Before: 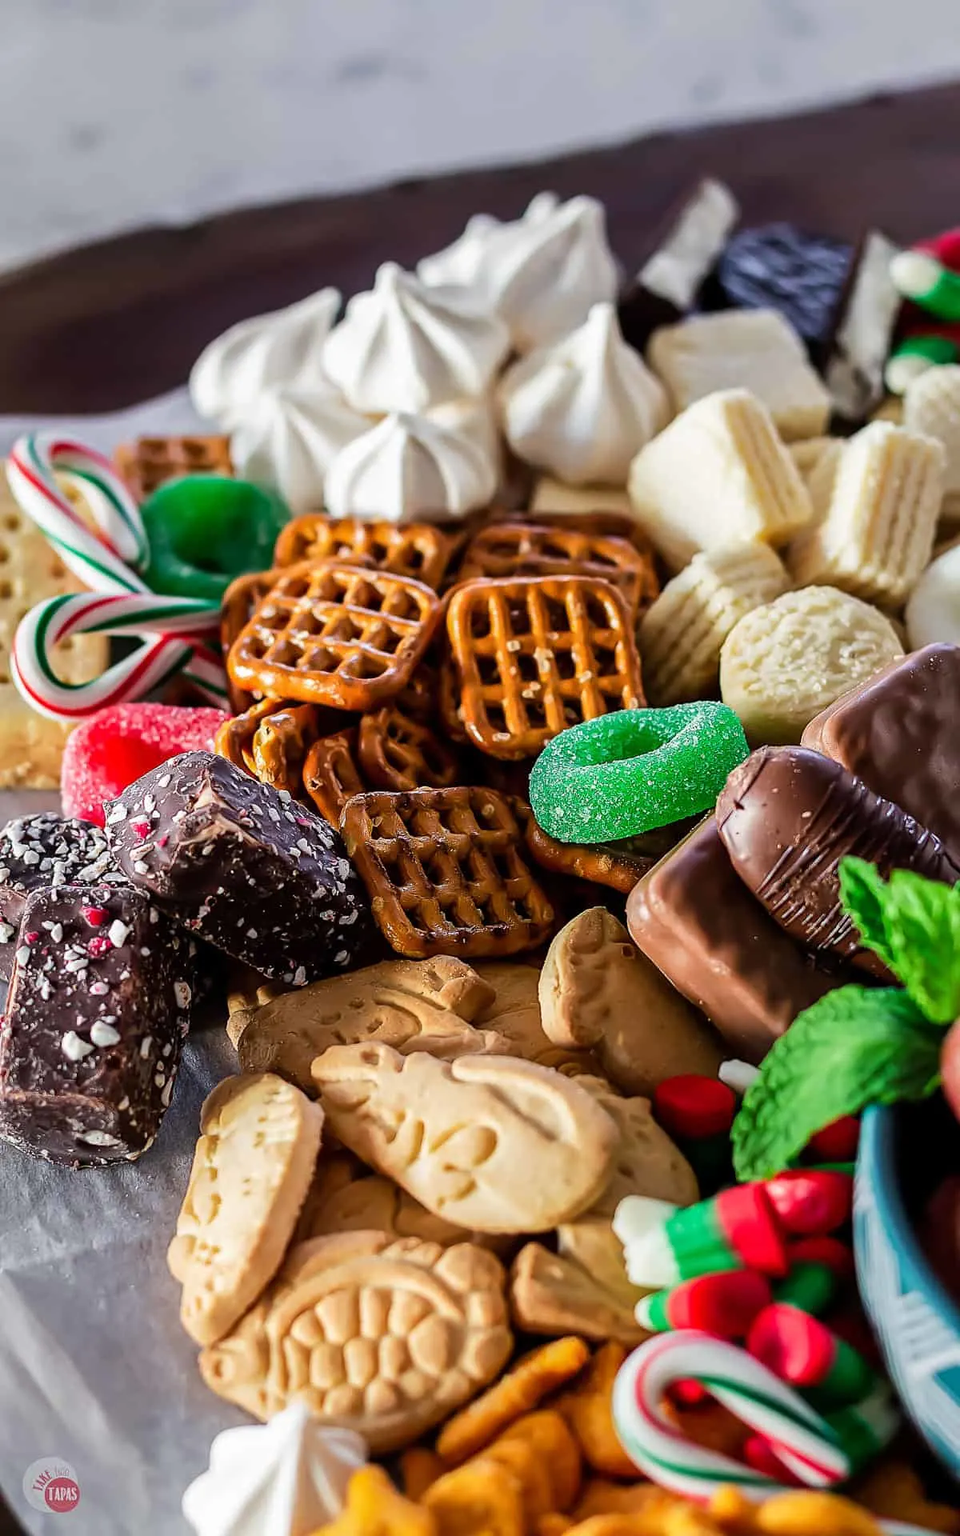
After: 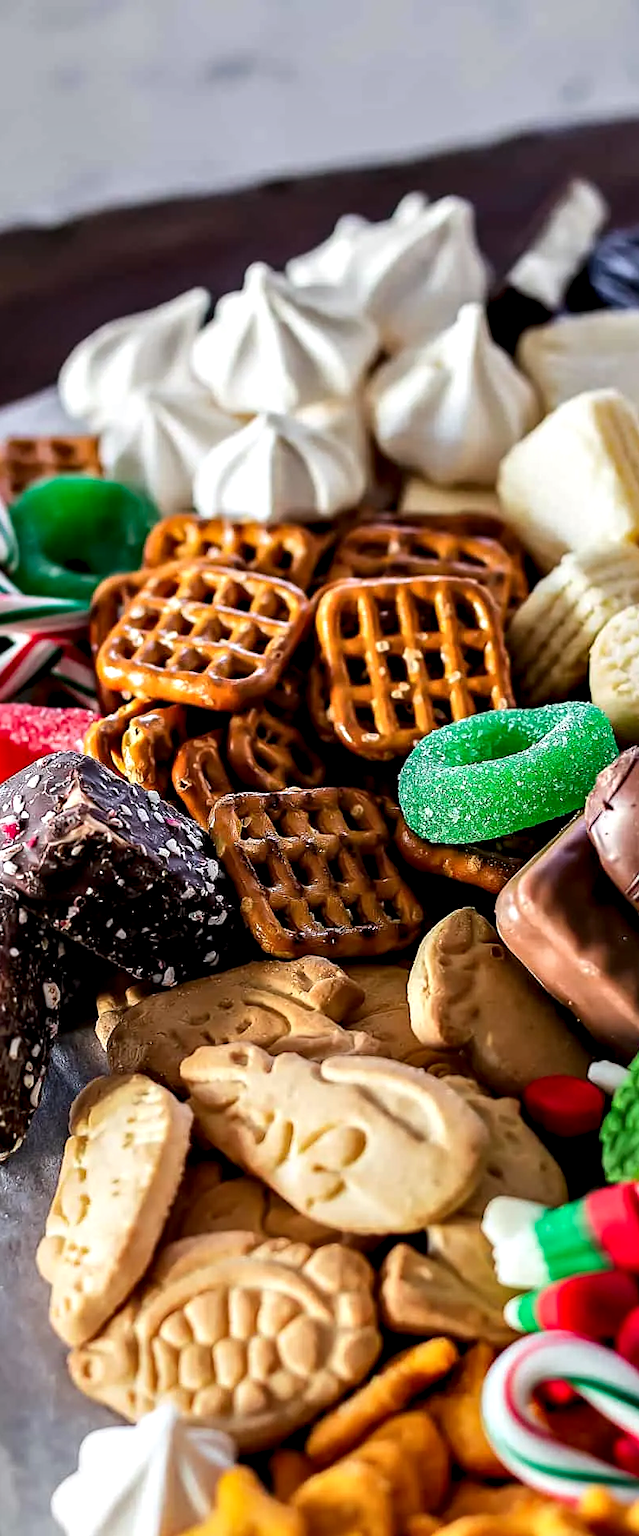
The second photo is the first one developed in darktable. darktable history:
contrast equalizer: octaves 7, y [[0.6 ×6], [0.55 ×6], [0 ×6], [0 ×6], [0 ×6]], mix 0.581
crop and rotate: left 13.74%, right 19.617%
